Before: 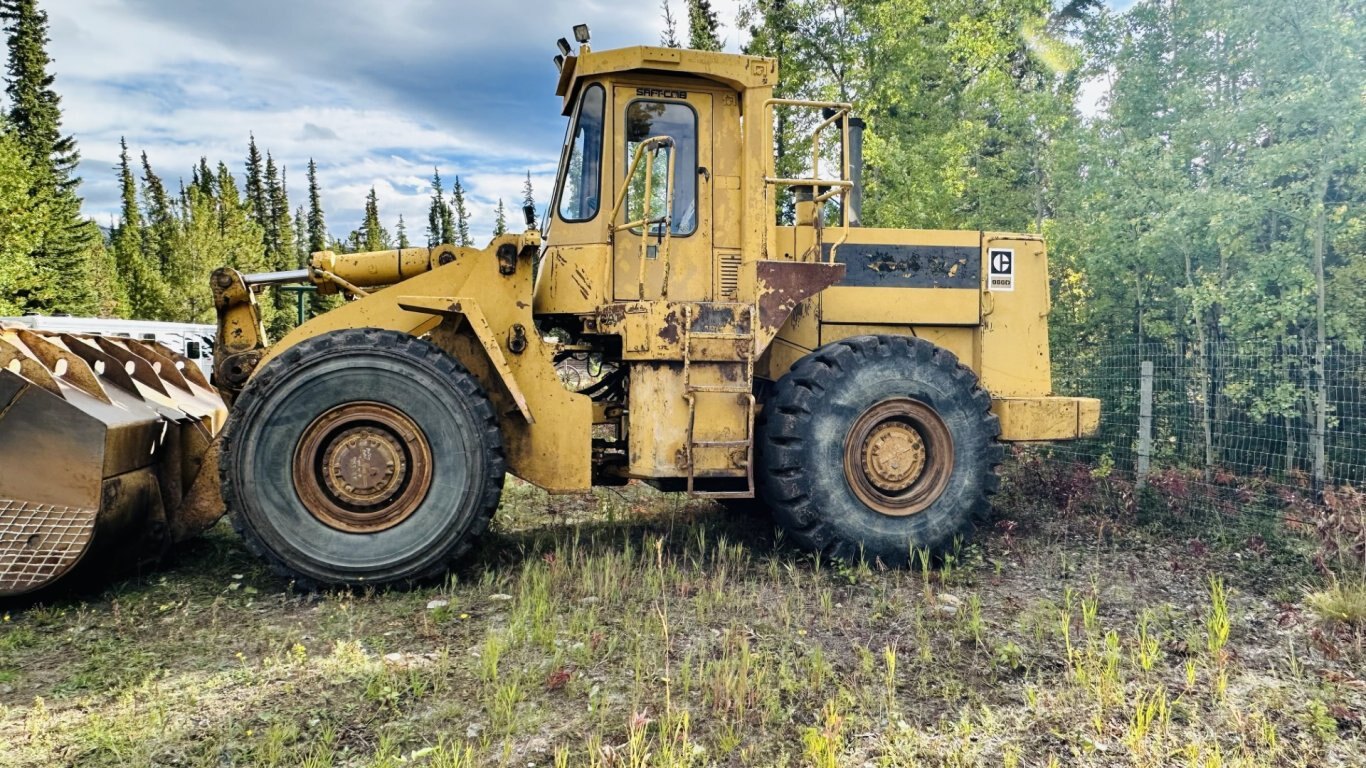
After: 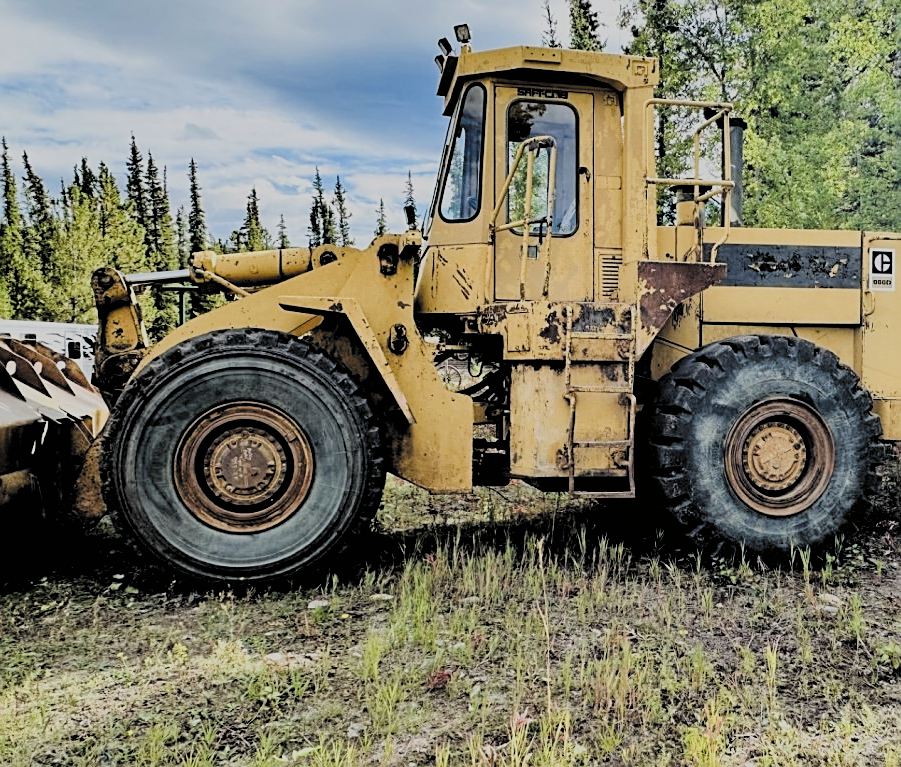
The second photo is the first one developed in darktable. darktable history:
crop and rotate: left 8.721%, right 25.283%
sharpen: on, module defaults
filmic rgb: black relative exposure -2.97 EV, white relative exposure 4.56 EV, threshold 5.95 EV, hardness 1.7, contrast 1.259, color science v5 (2021), contrast in shadows safe, contrast in highlights safe, enable highlight reconstruction true
